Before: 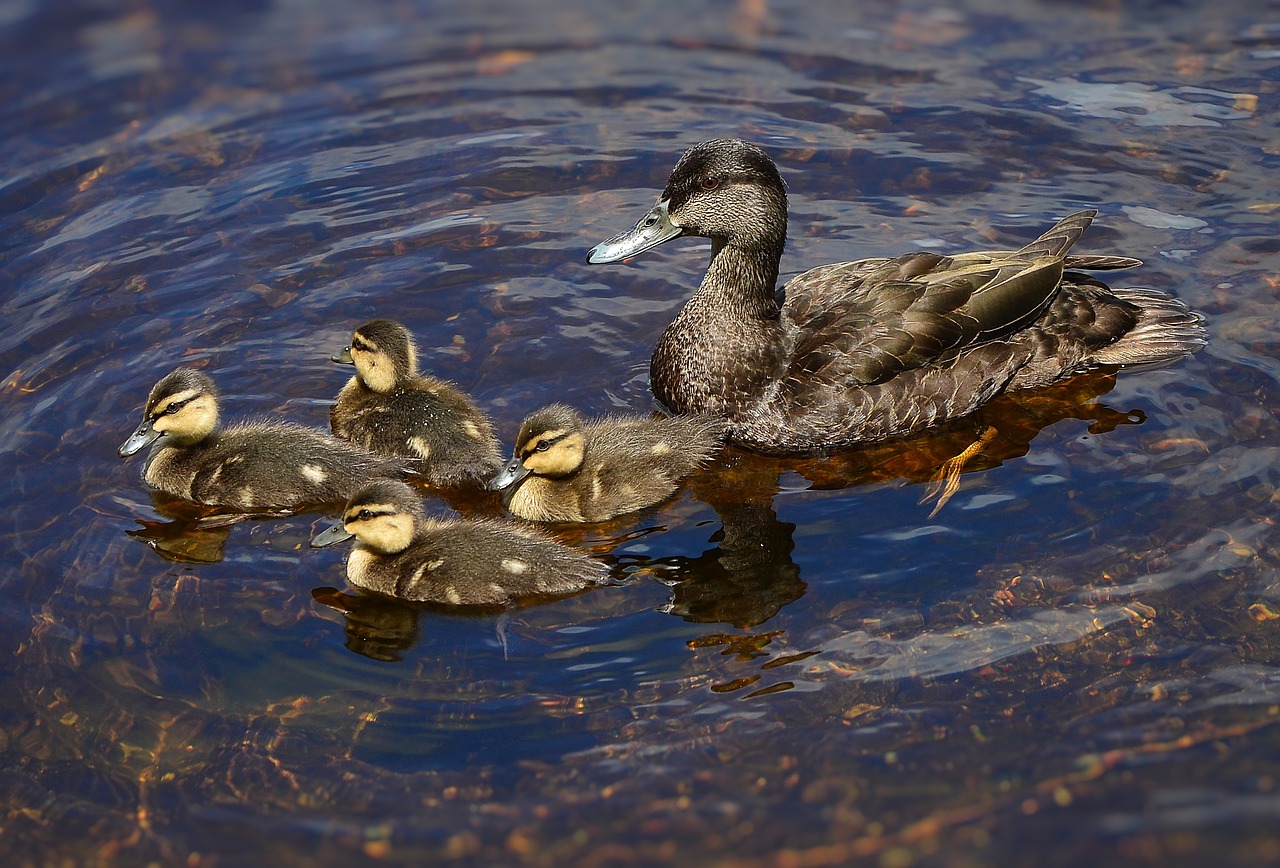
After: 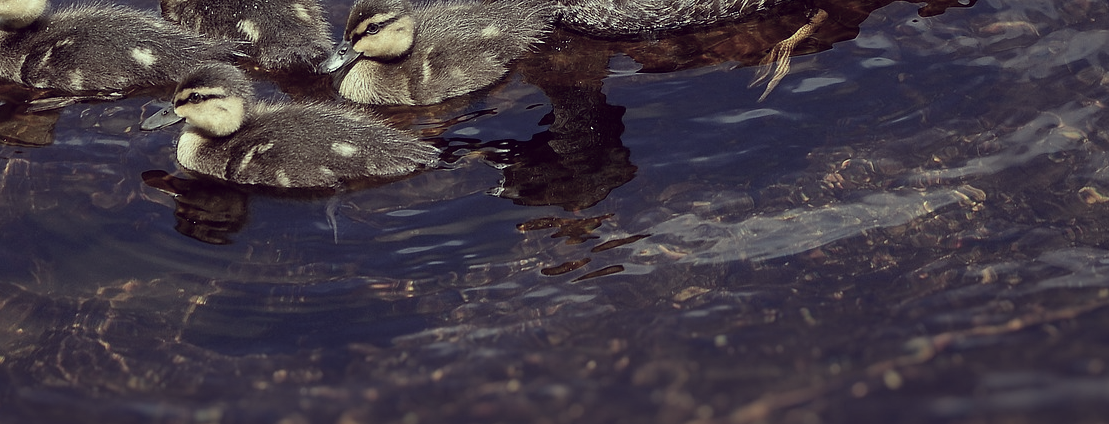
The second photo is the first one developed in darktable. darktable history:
crop and rotate: left 13.306%, top 48.129%, bottom 2.928%
white balance: emerald 1
color correction: highlights a* -20.17, highlights b* 20.27, shadows a* 20.03, shadows b* -20.46, saturation 0.43
exposure: black level correction 0.001, exposure -0.2 EV, compensate highlight preservation false
